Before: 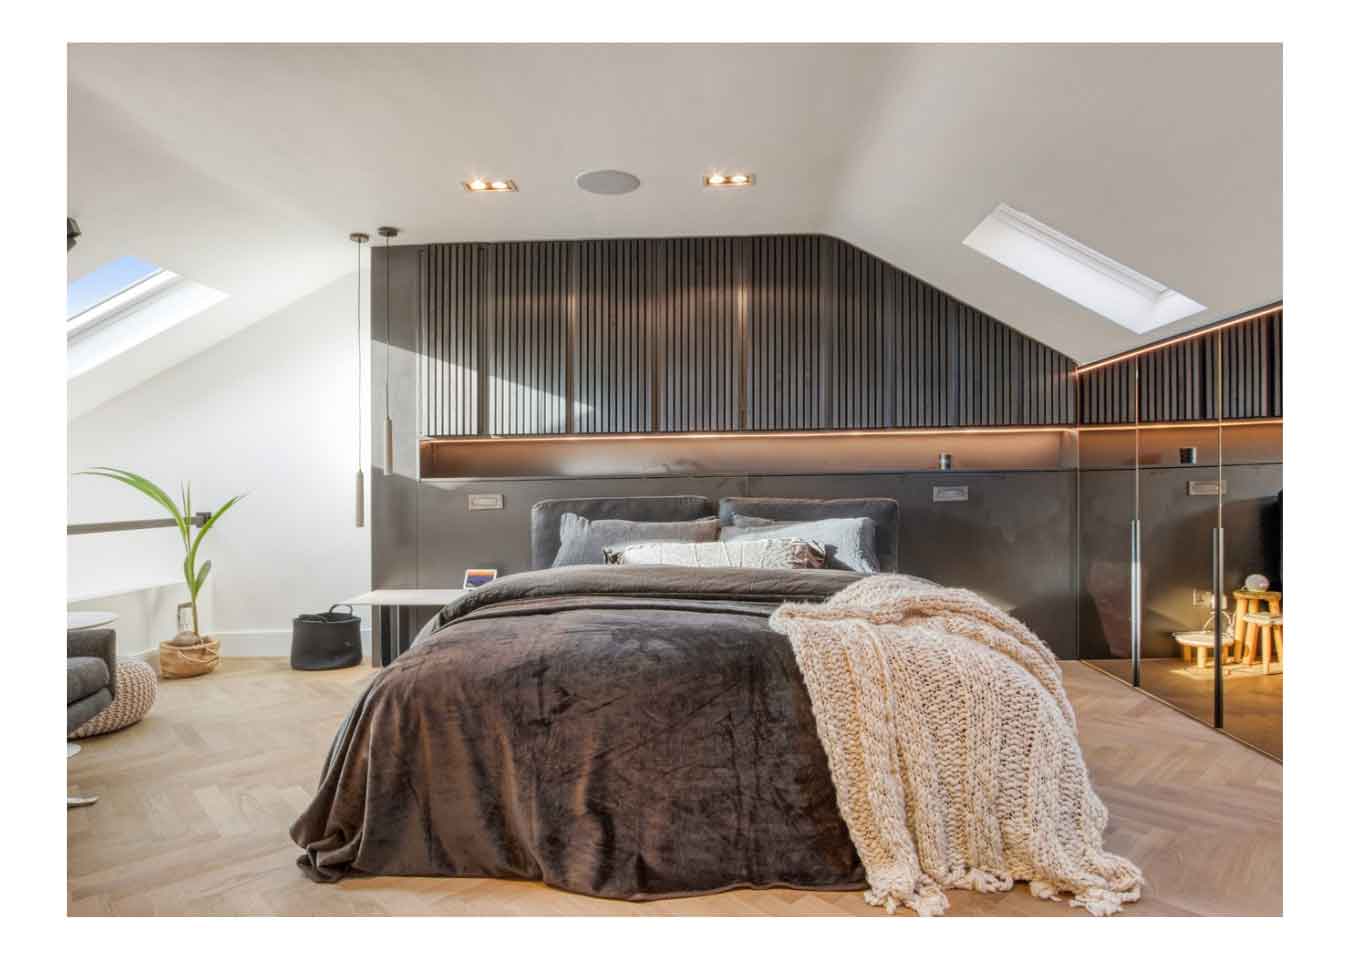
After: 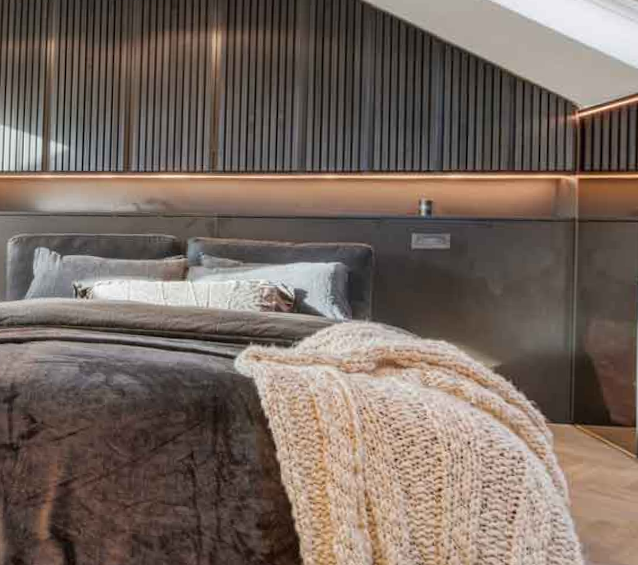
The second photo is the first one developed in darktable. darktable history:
rotate and perspective: rotation 1.69°, lens shift (vertical) -0.023, lens shift (horizontal) -0.291, crop left 0.025, crop right 0.988, crop top 0.092, crop bottom 0.842
crop: left 31.379%, top 24.658%, right 20.326%, bottom 6.628%
